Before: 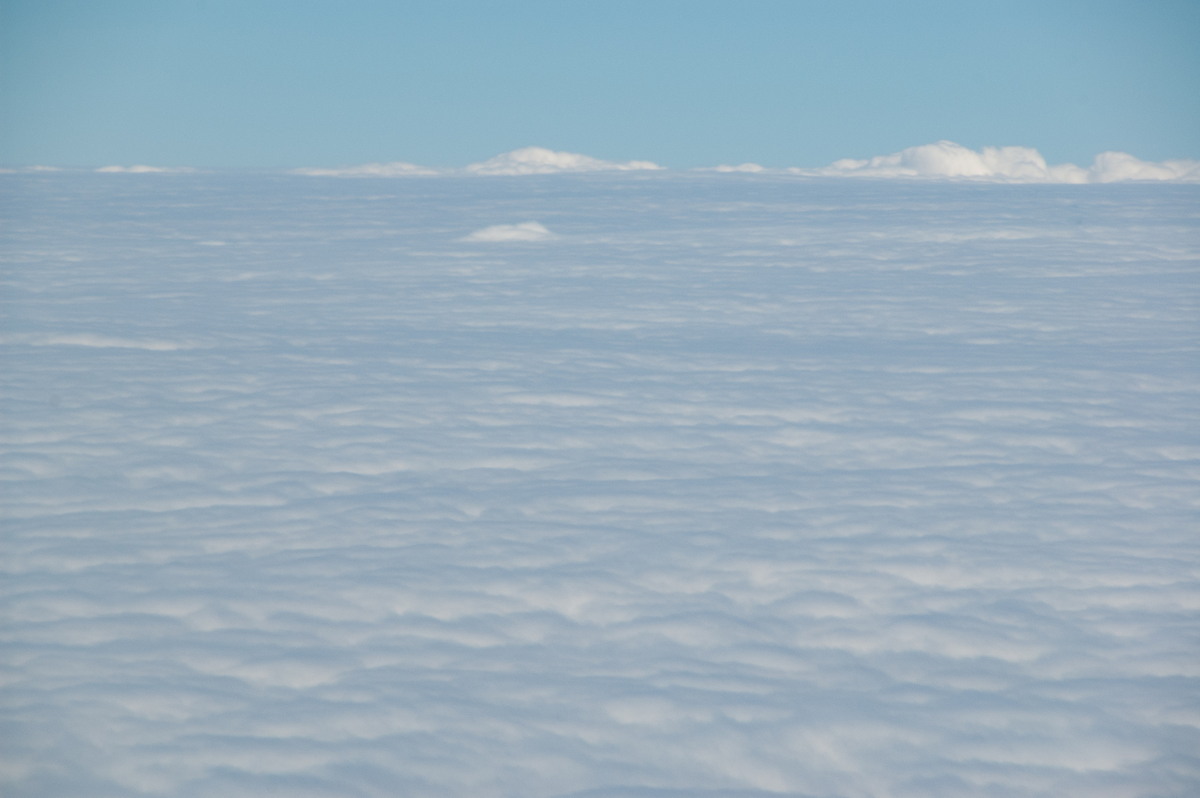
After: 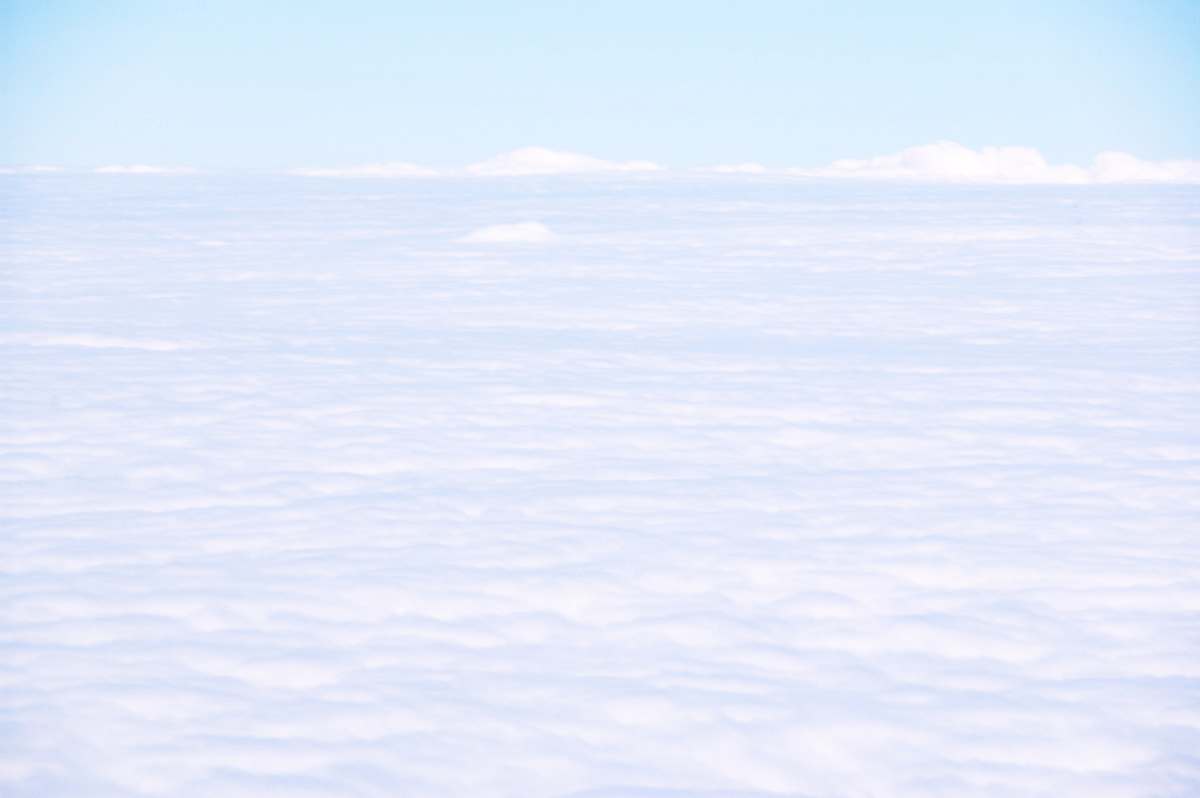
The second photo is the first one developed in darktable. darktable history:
base curve: curves: ch0 [(0, 0) (0.026, 0.03) (0.109, 0.232) (0.351, 0.748) (0.669, 0.968) (1, 1)], preserve colors none
white balance: red 1.066, blue 1.119
